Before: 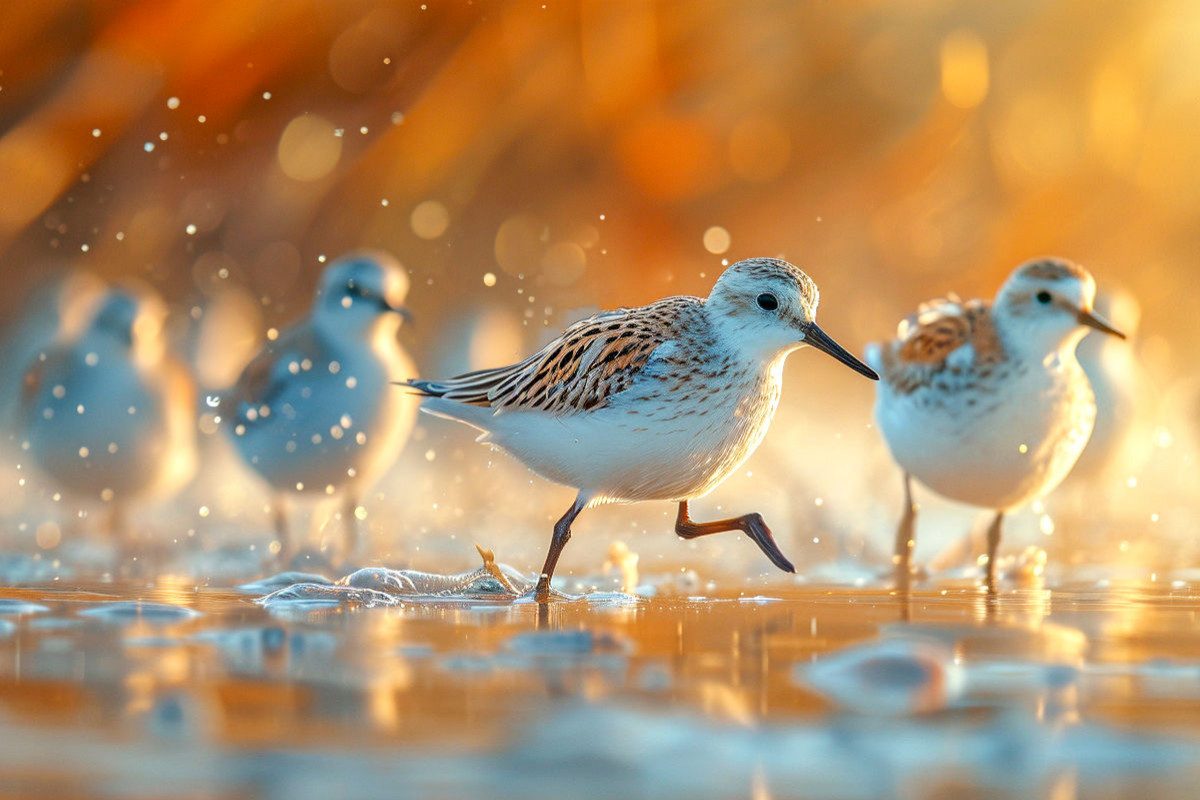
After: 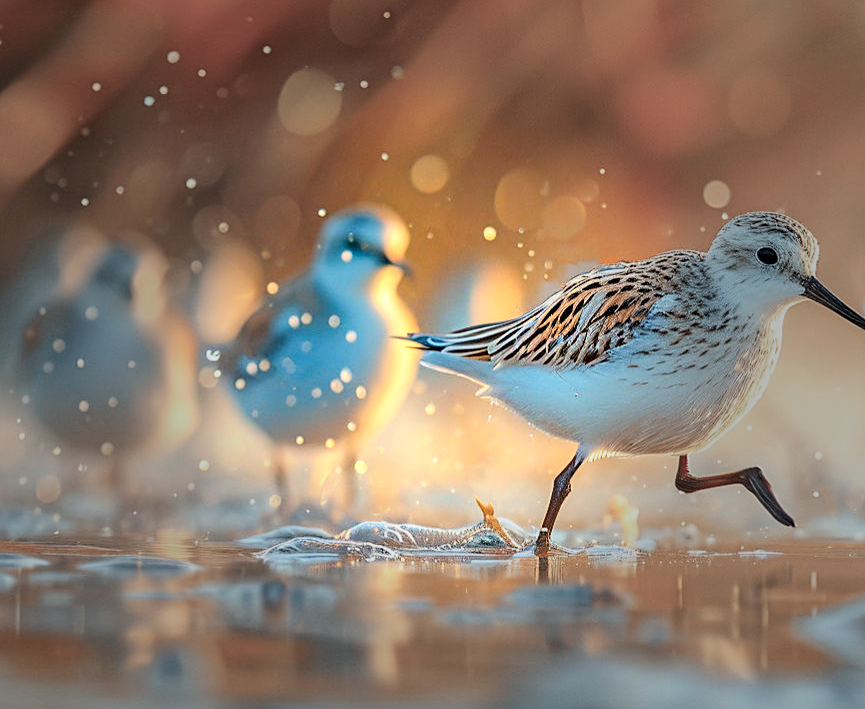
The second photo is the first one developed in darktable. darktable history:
haze removal: compatibility mode true, adaptive false
contrast brightness saturation: contrast 0.197, brightness 0.162, saturation 0.223
sharpen: on, module defaults
crop: top 5.78%, right 27.914%, bottom 5.59%
vignetting: fall-off start 30.76%, fall-off radius 35.45%, brightness -0.521, saturation -0.509, unbound false
